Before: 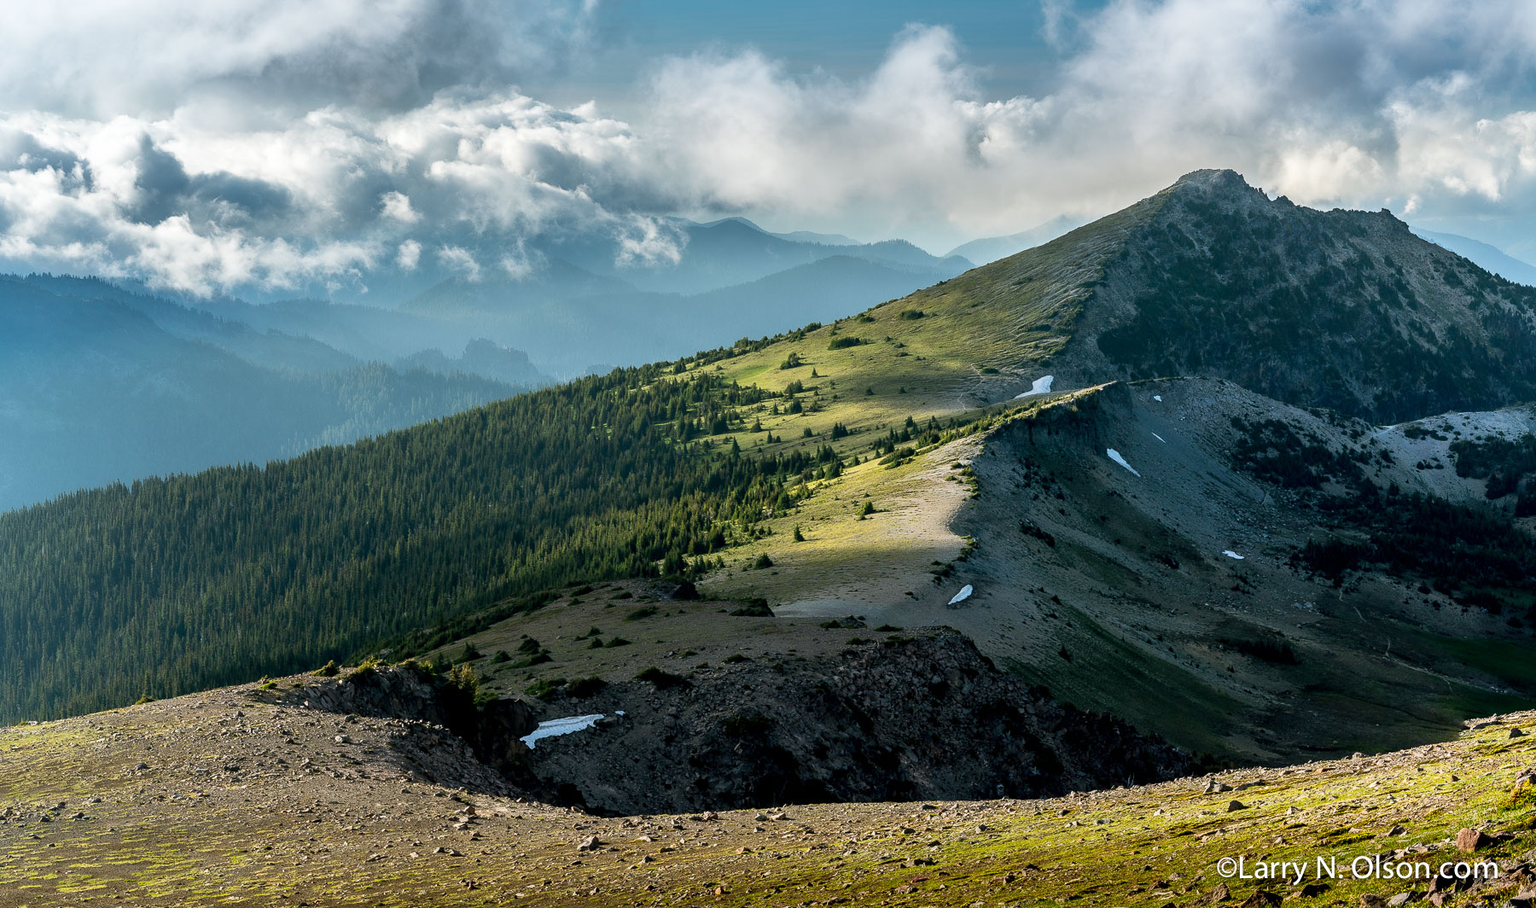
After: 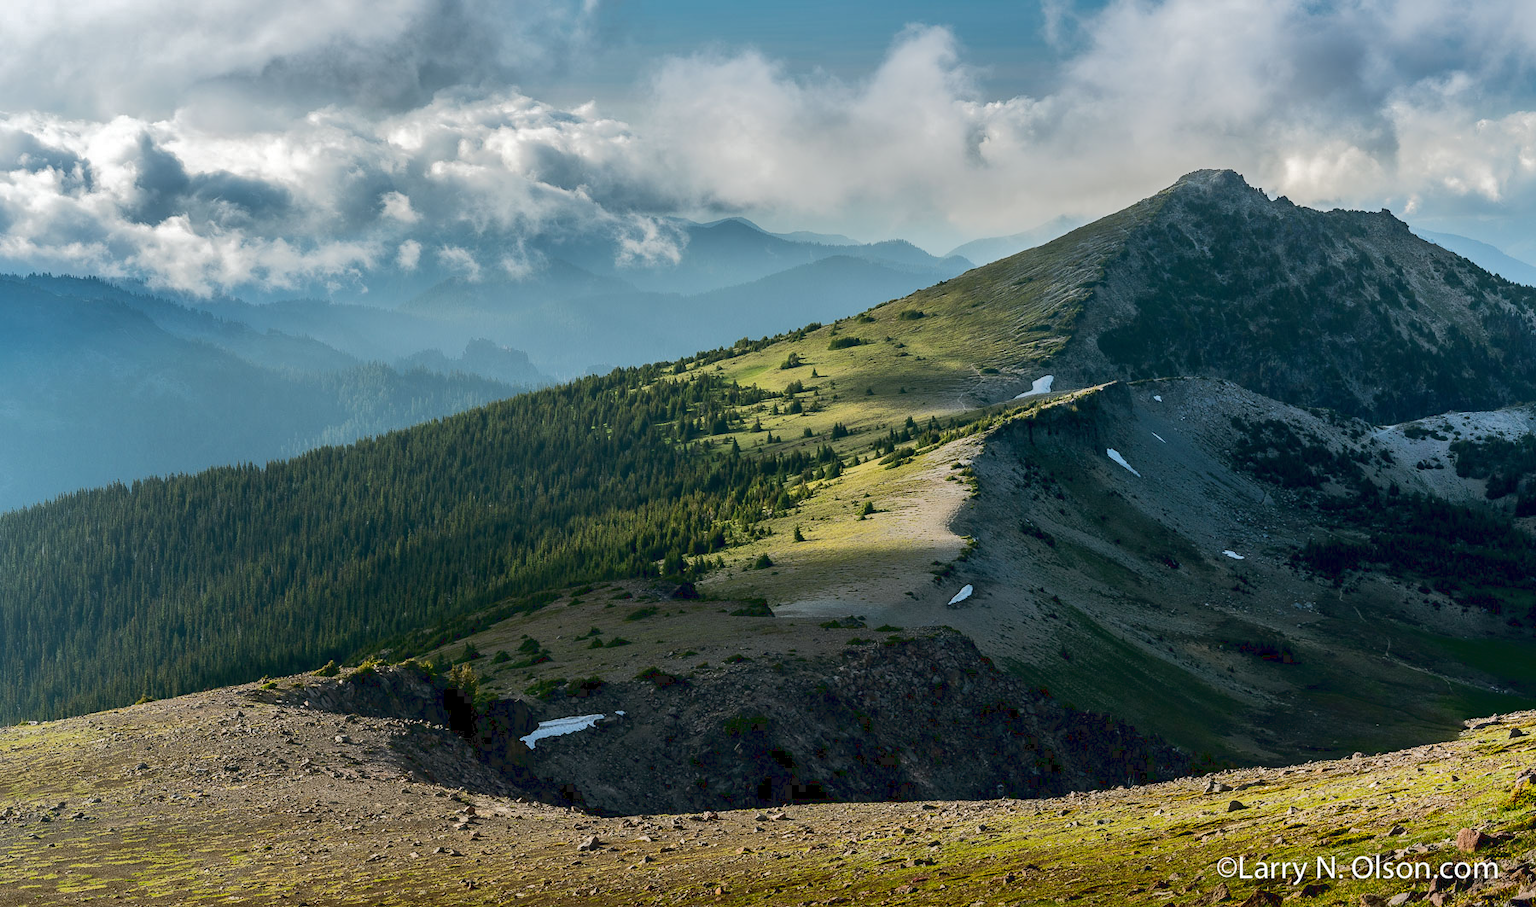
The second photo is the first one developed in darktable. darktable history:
tone curve: curves: ch0 [(0, 0) (0.003, 0.096) (0.011, 0.096) (0.025, 0.098) (0.044, 0.099) (0.069, 0.106) (0.1, 0.128) (0.136, 0.153) (0.177, 0.186) (0.224, 0.218) (0.277, 0.265) (0.335, 0.316) (0.399, 0.374) (0.468, 0.445) (0.543, 0.526) (0.623, 0.605) (0.709, 0.681) (0.801, 0.758) (0.898, 0.819) (1, 1)], preserve colors basic power
tone equalizer: edges refinement/feathering 500, mask exposure compensation -1.57 EV, preserve details no
